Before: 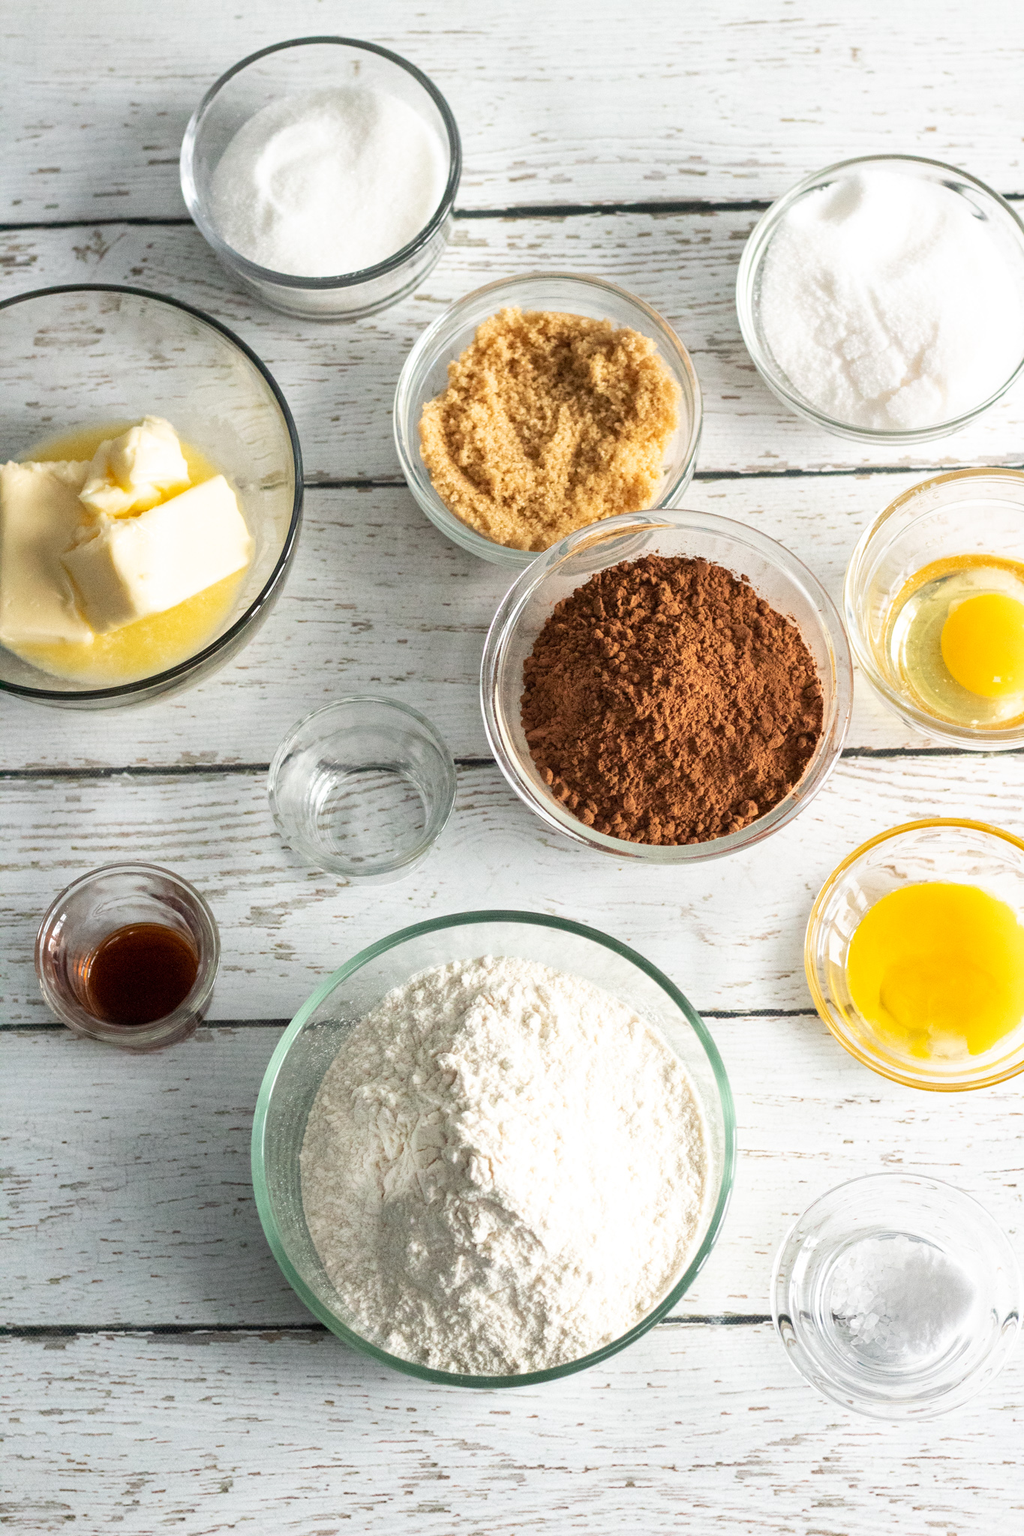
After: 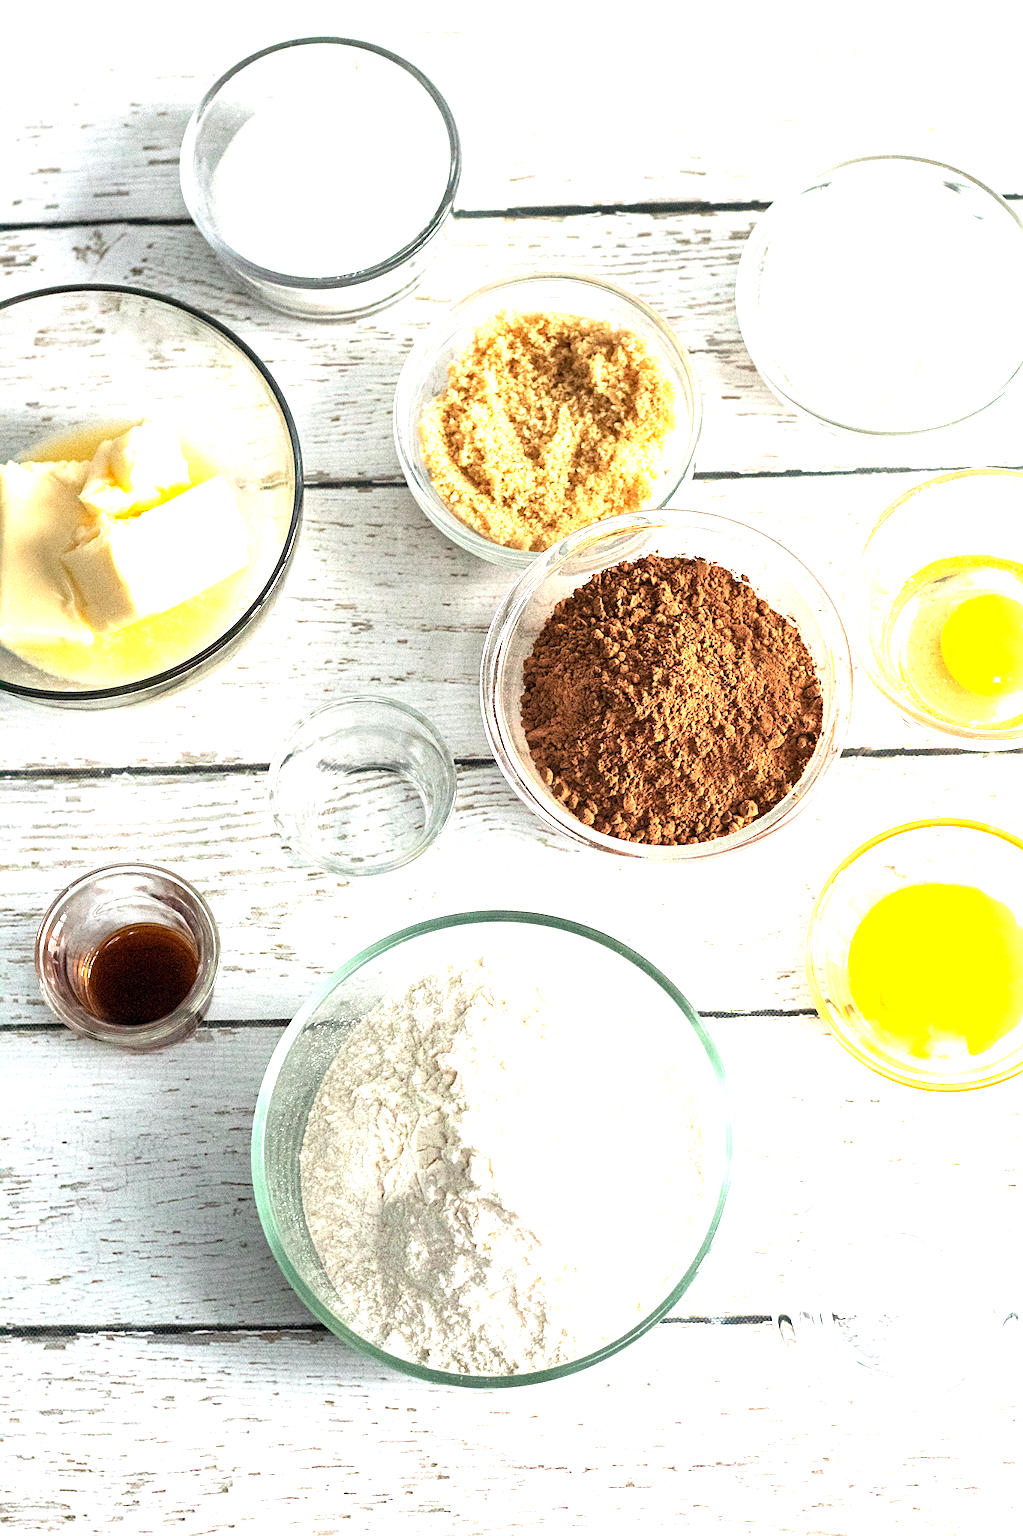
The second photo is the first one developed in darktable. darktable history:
levels: white 99.9%, levels [0.031, 0.5, 0.969]
sharpen: on, module defaults
exposure: black level correction 0, exposure 1.024 EV, compensate highlight preservation false
